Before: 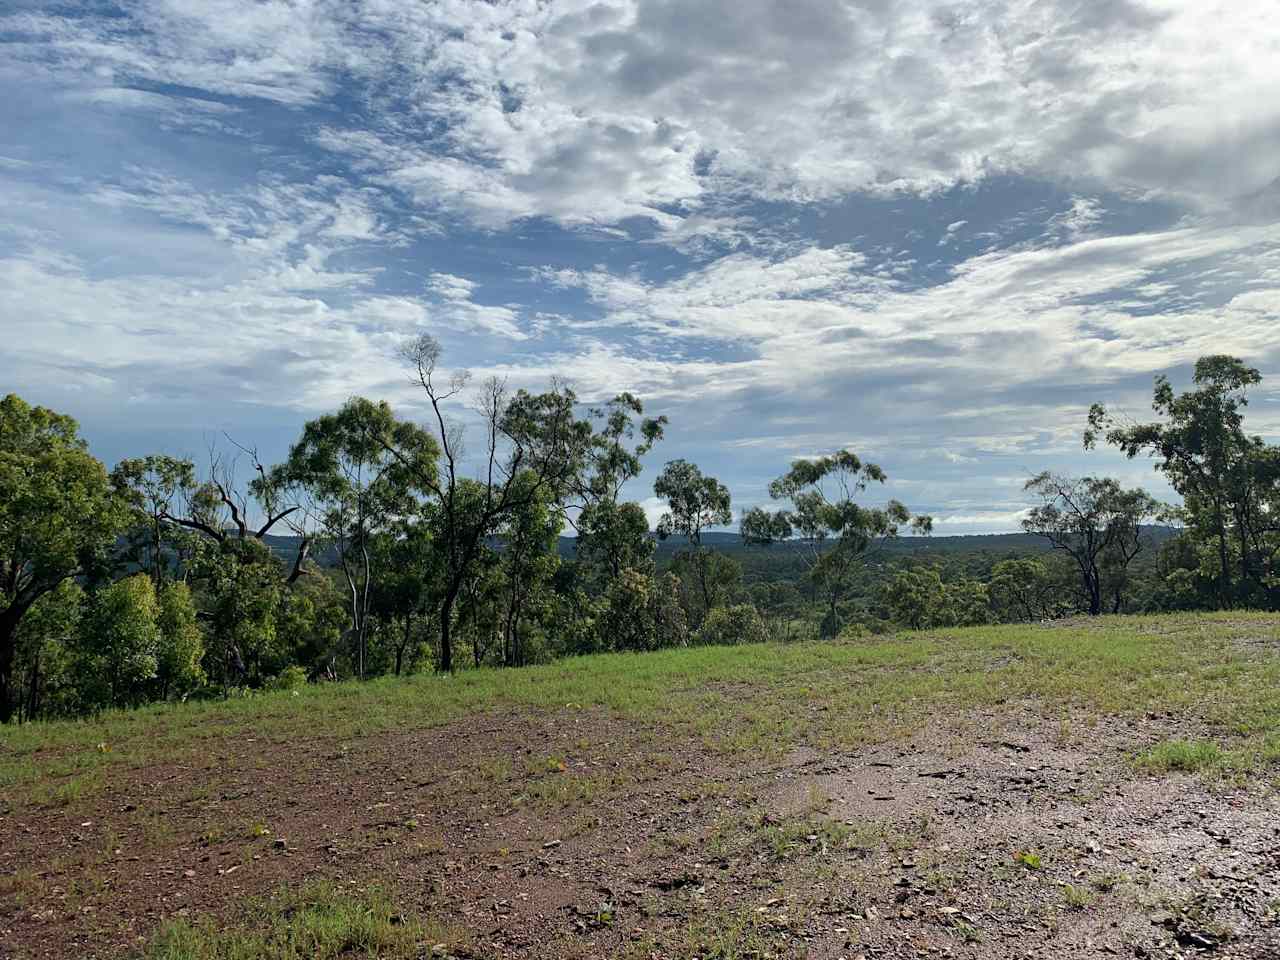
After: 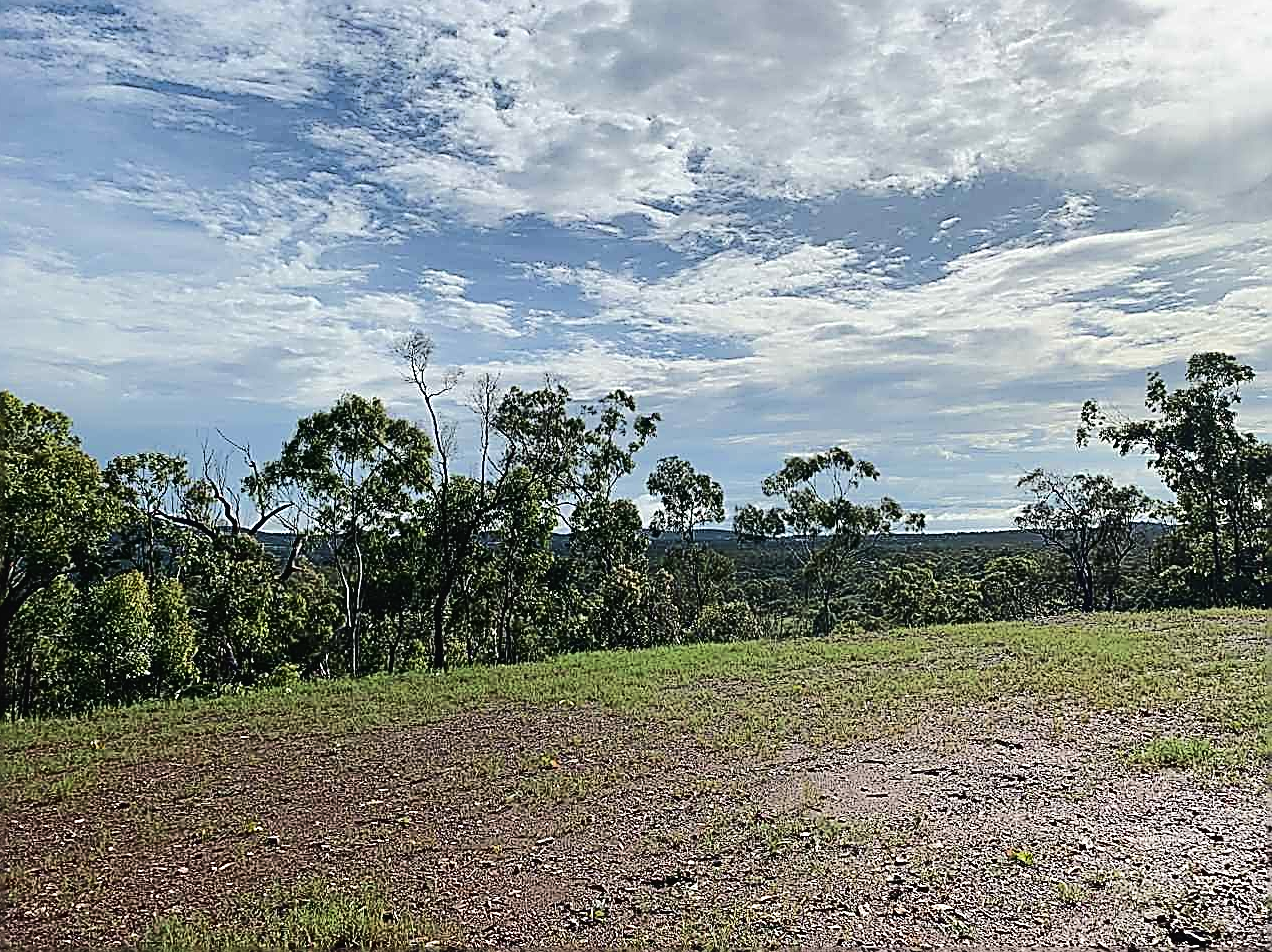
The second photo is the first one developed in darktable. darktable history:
contrast brightness saturation: contrast -0.075, brightness -0.034, saturation -0.114
crop and rotate: left 0.561%, top 0.364%, bottom 0.372%
tone curve: curves: ch0 [(0, 0) (0.003, 0.002) (0.011, 0.009) (0.025, 0.018) (0.044, 0.03) (0.069, 0.043) (0.1, 0.057) (0.136, 0.079) (0.177, 0.125) (0.224, 0.178) (0.277, 0.255) (0.335, 0.341) (0.399, 0.443) (0.468, 0.553) (0.543, 0.644) (0.623, 0.718) (0.709, 0.779) (0.801, 0.849) (0.898, 0.929) (1, 1)]
sharpen: amount 1.99
